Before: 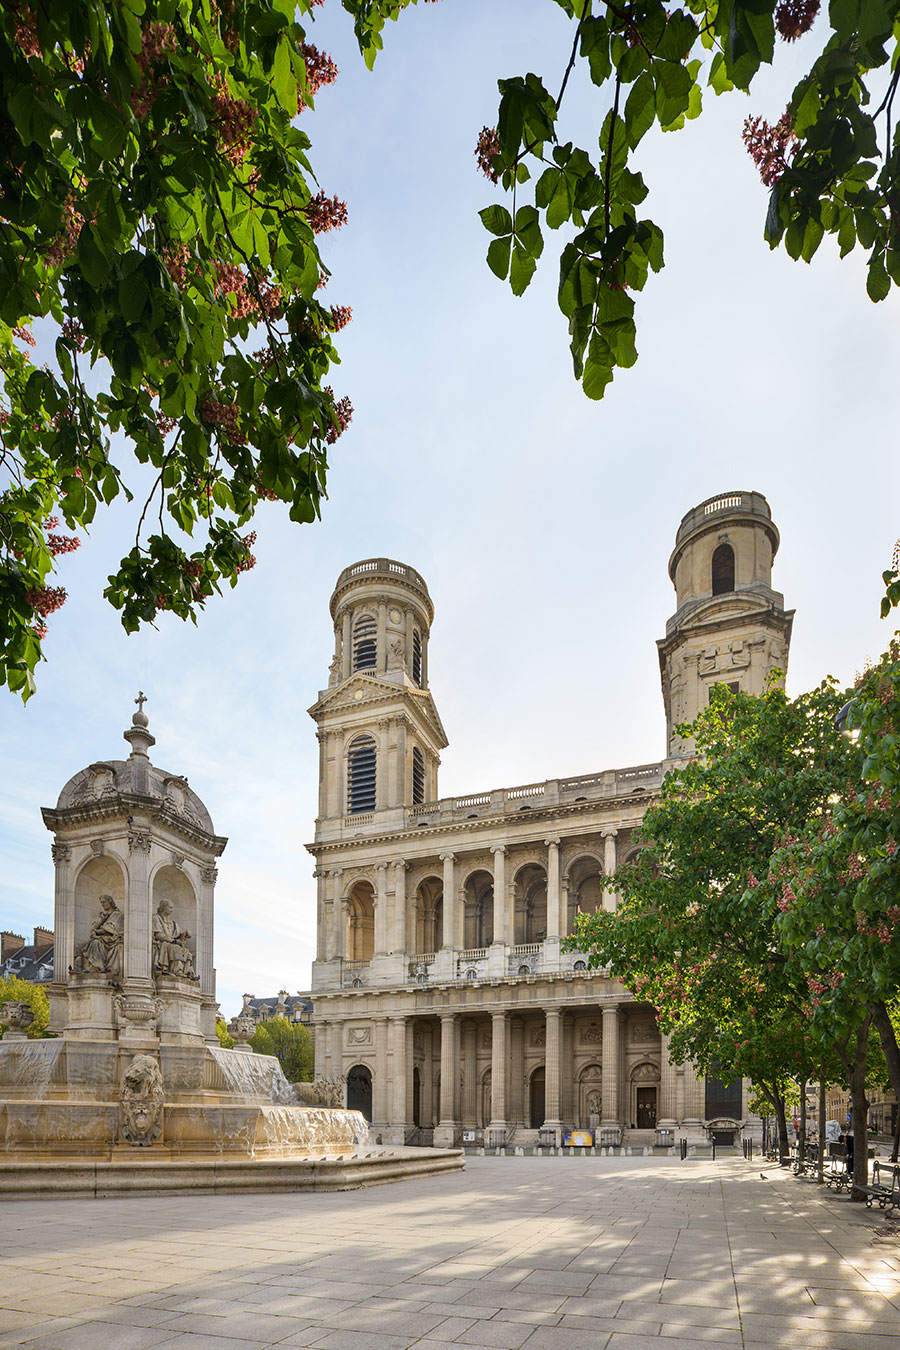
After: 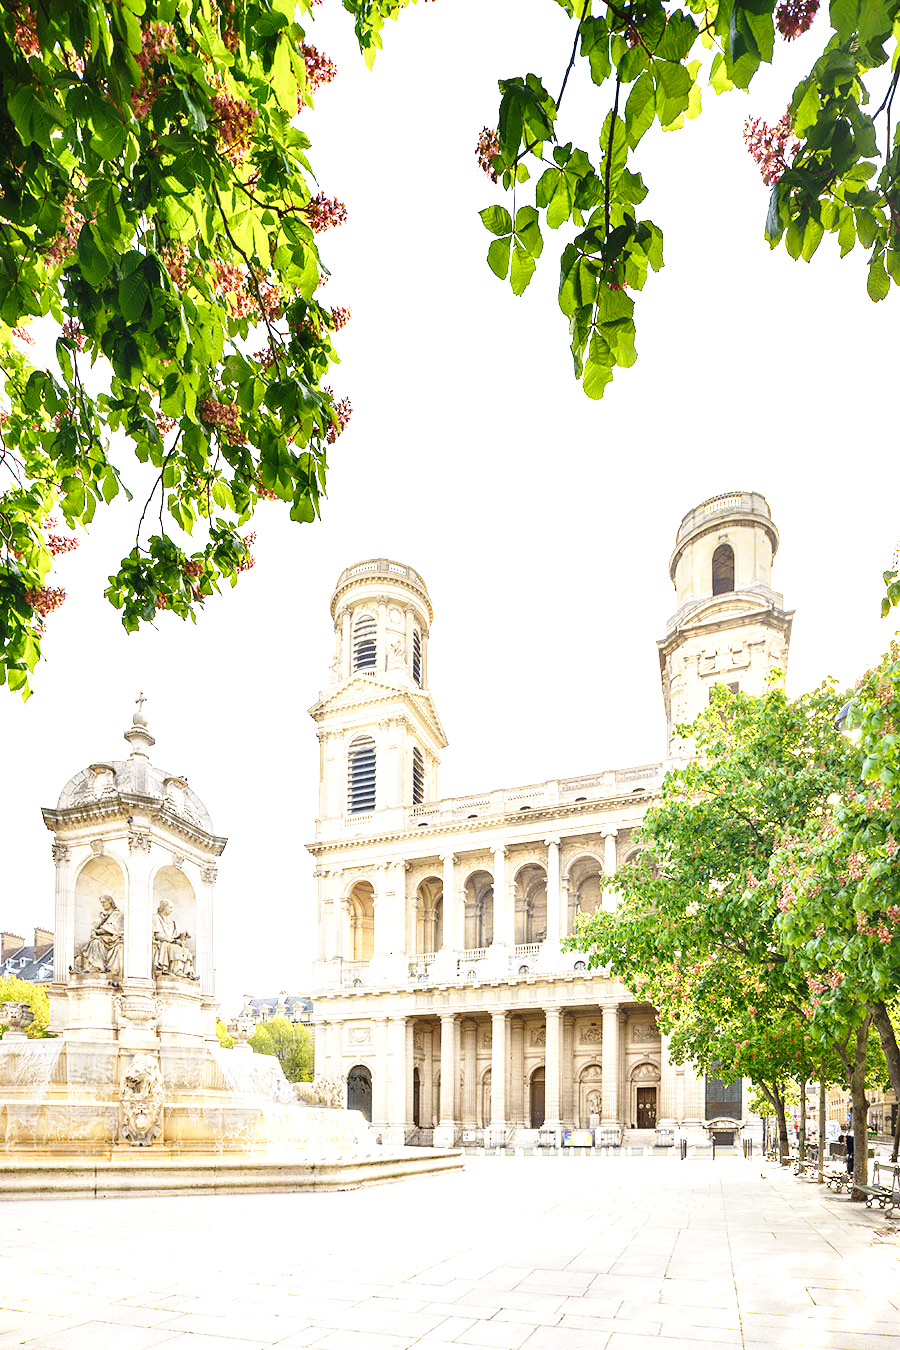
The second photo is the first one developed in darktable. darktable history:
base curve: curves: ch0 [(0, 0) (0.028, 0.03) (0.121, 0.232) (0.46, 0.748) (0.859, 0.968) (1, 1)], preserve colors none
exposure: black level correction 0, exposure 1.591 EV, compensate highlight preservation false
